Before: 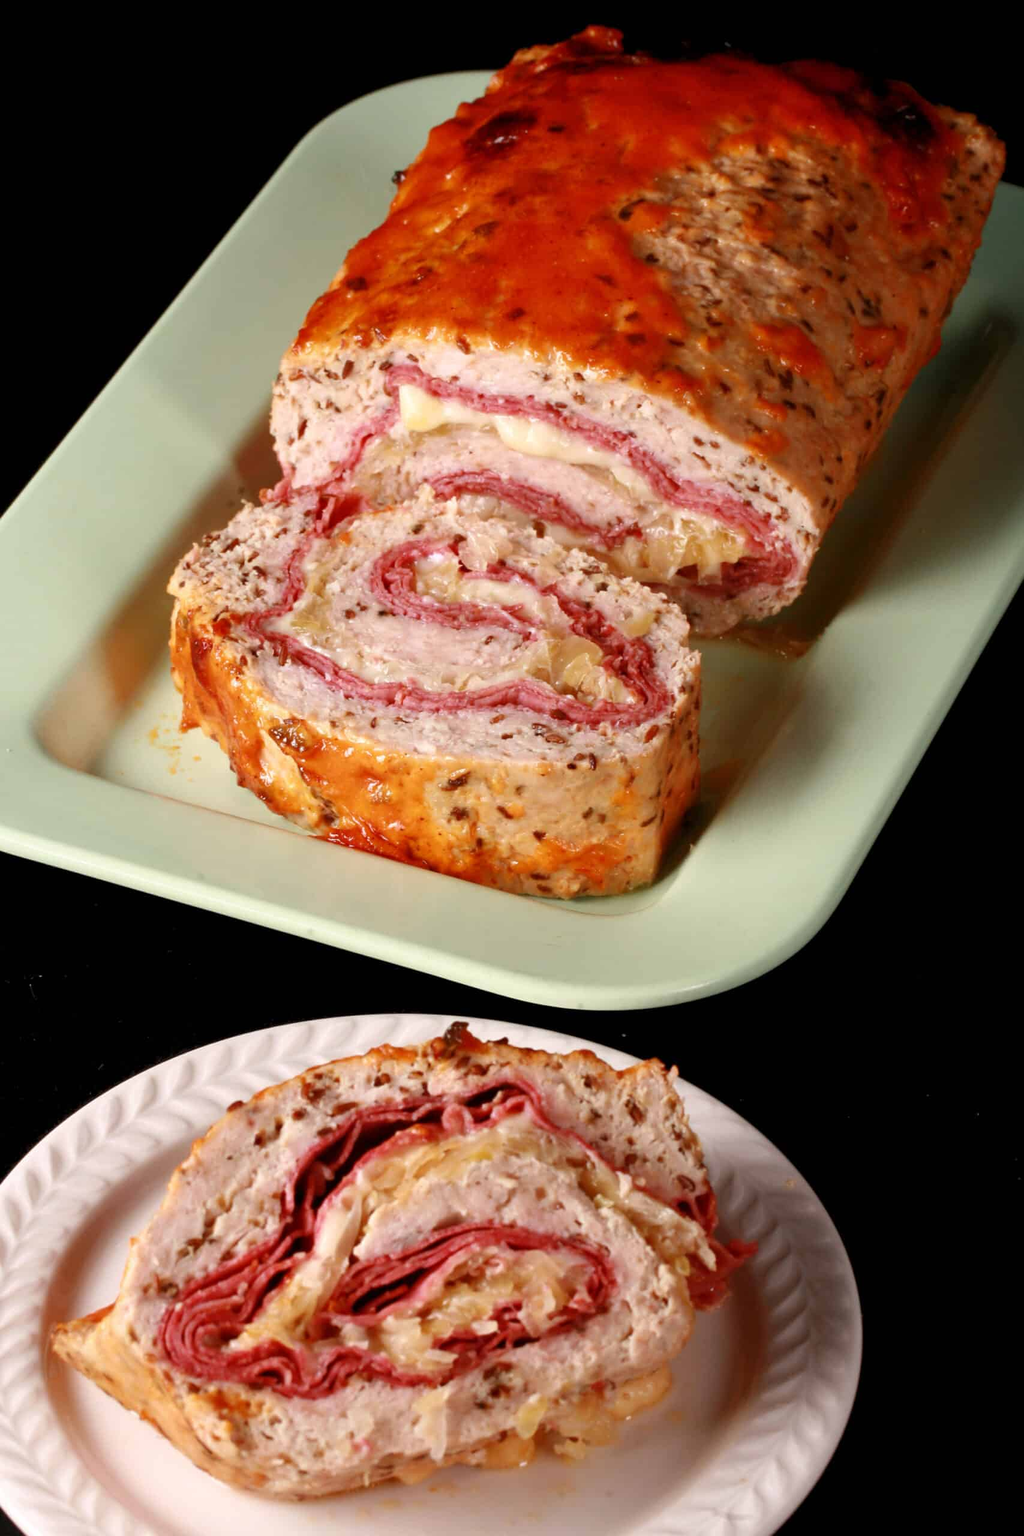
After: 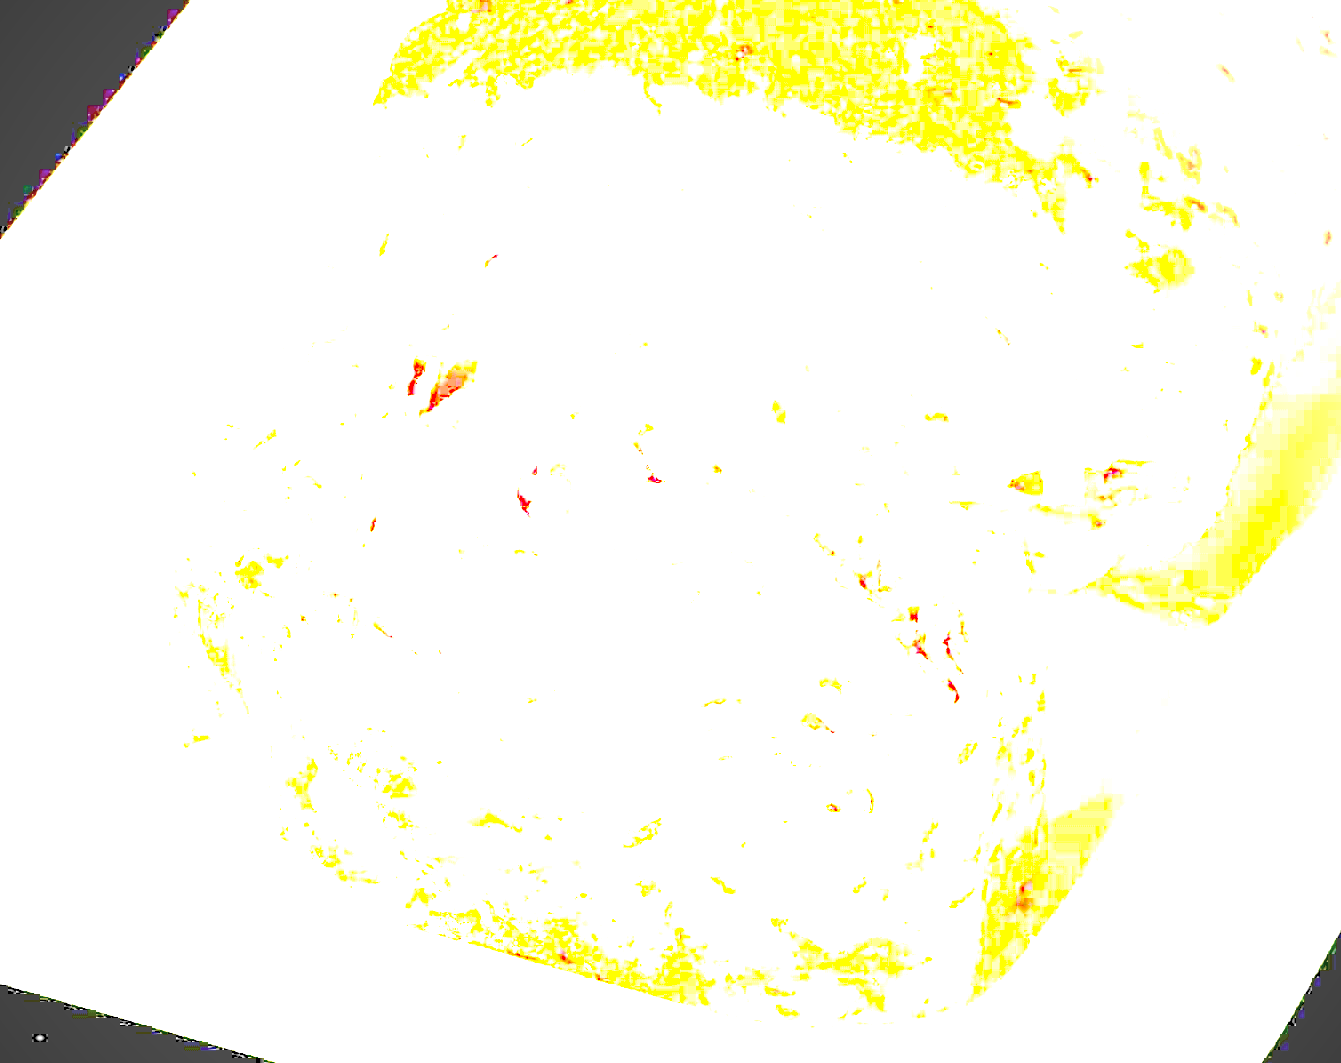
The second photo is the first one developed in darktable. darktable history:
crop: left 7.036%, top 18.398%, right 14.379%, bottom 40.043%
vignetting: fall-off start 92.6%, brightness -0.52, saturation -0.51, center (-0.012, 0)
exposure: exposure 8 EV, compensate highlight preservation false
